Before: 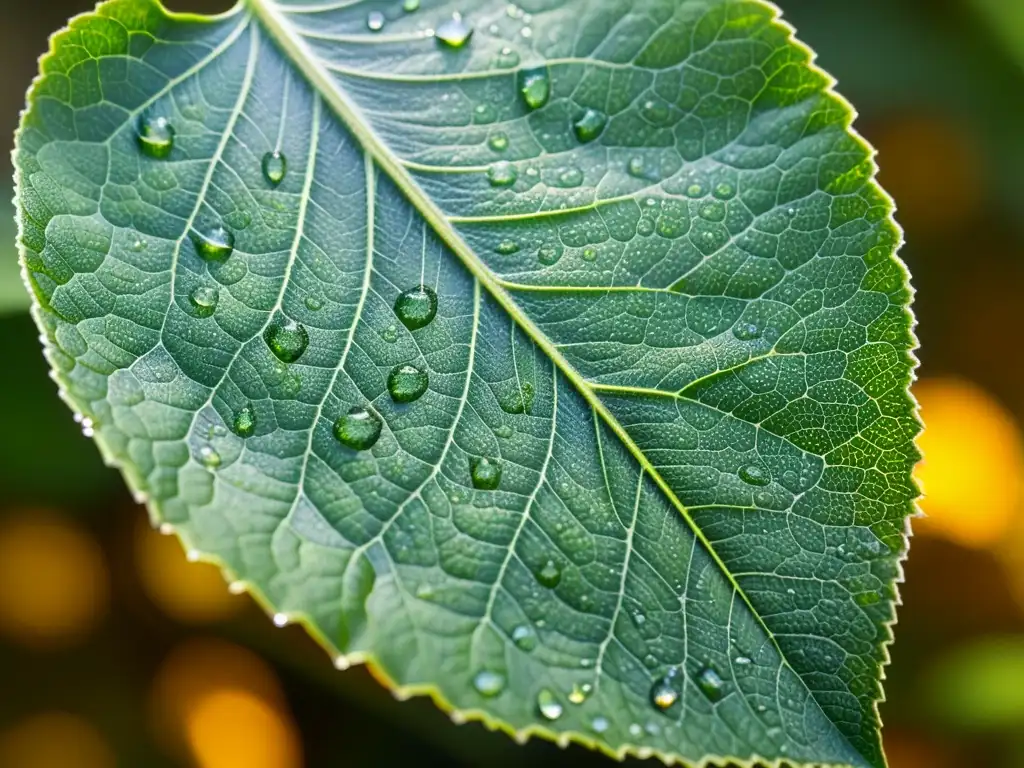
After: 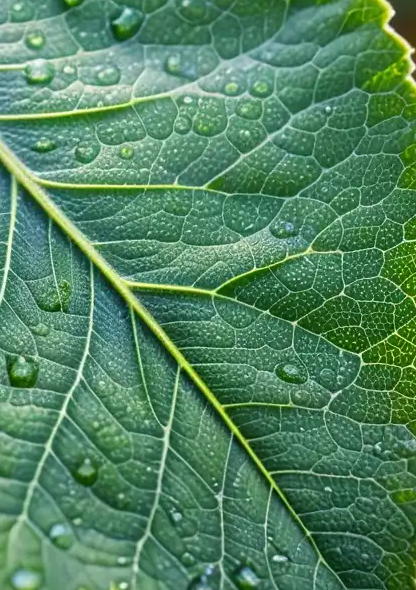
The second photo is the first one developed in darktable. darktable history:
crop: left 45.279%, top 13.332%, right 14.071%, bottom 9.842%
shadows and highlights: shadows 35.33, highlights -34.93, soften with gaussian
